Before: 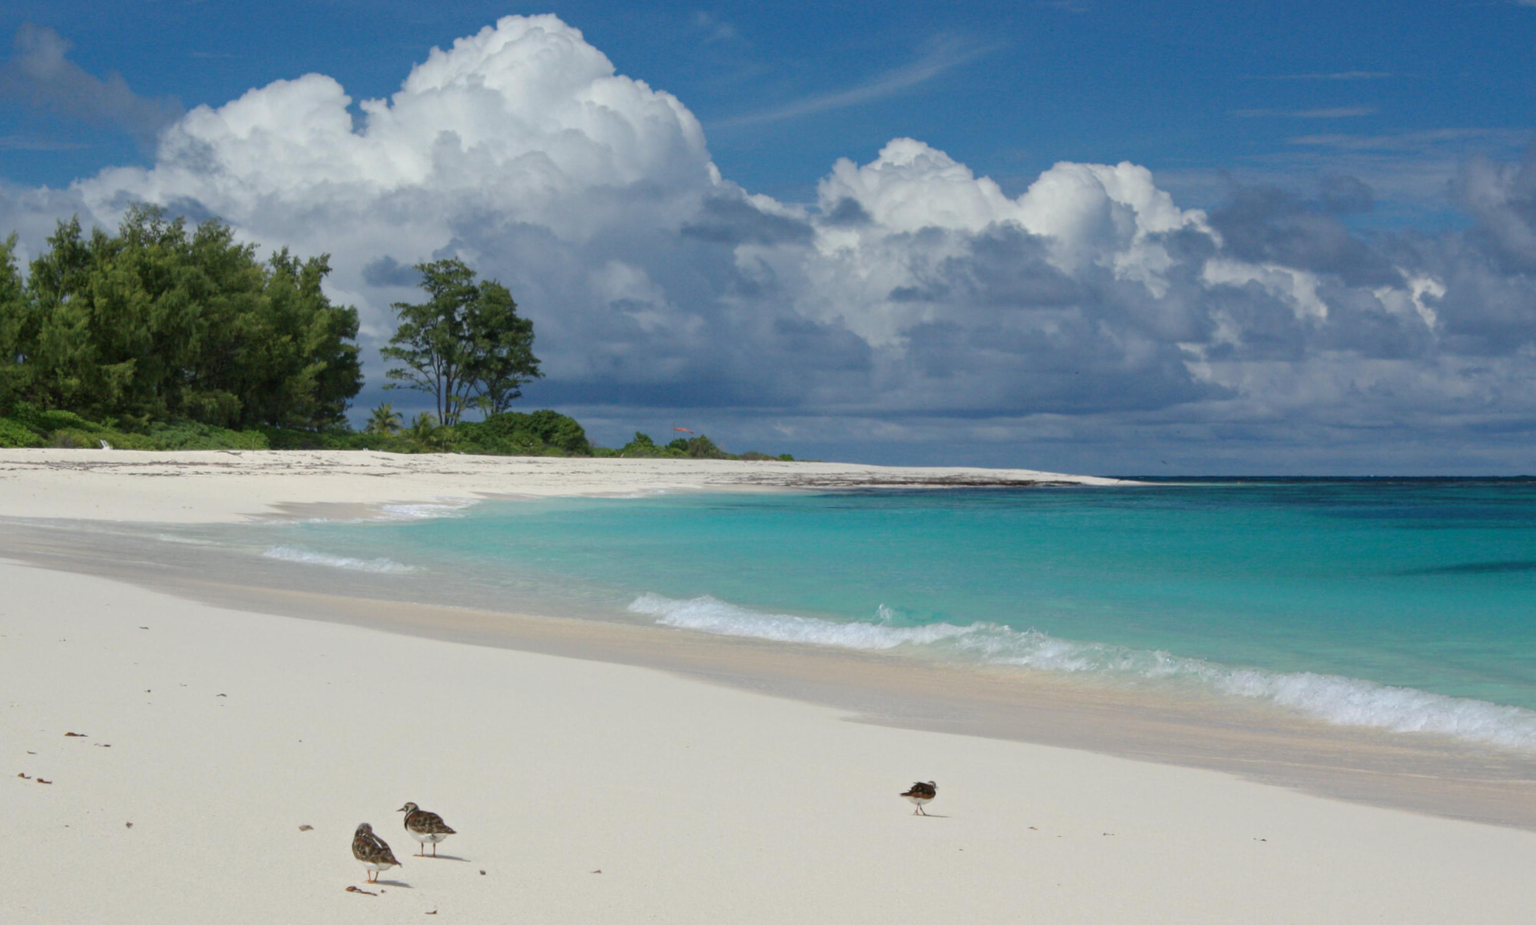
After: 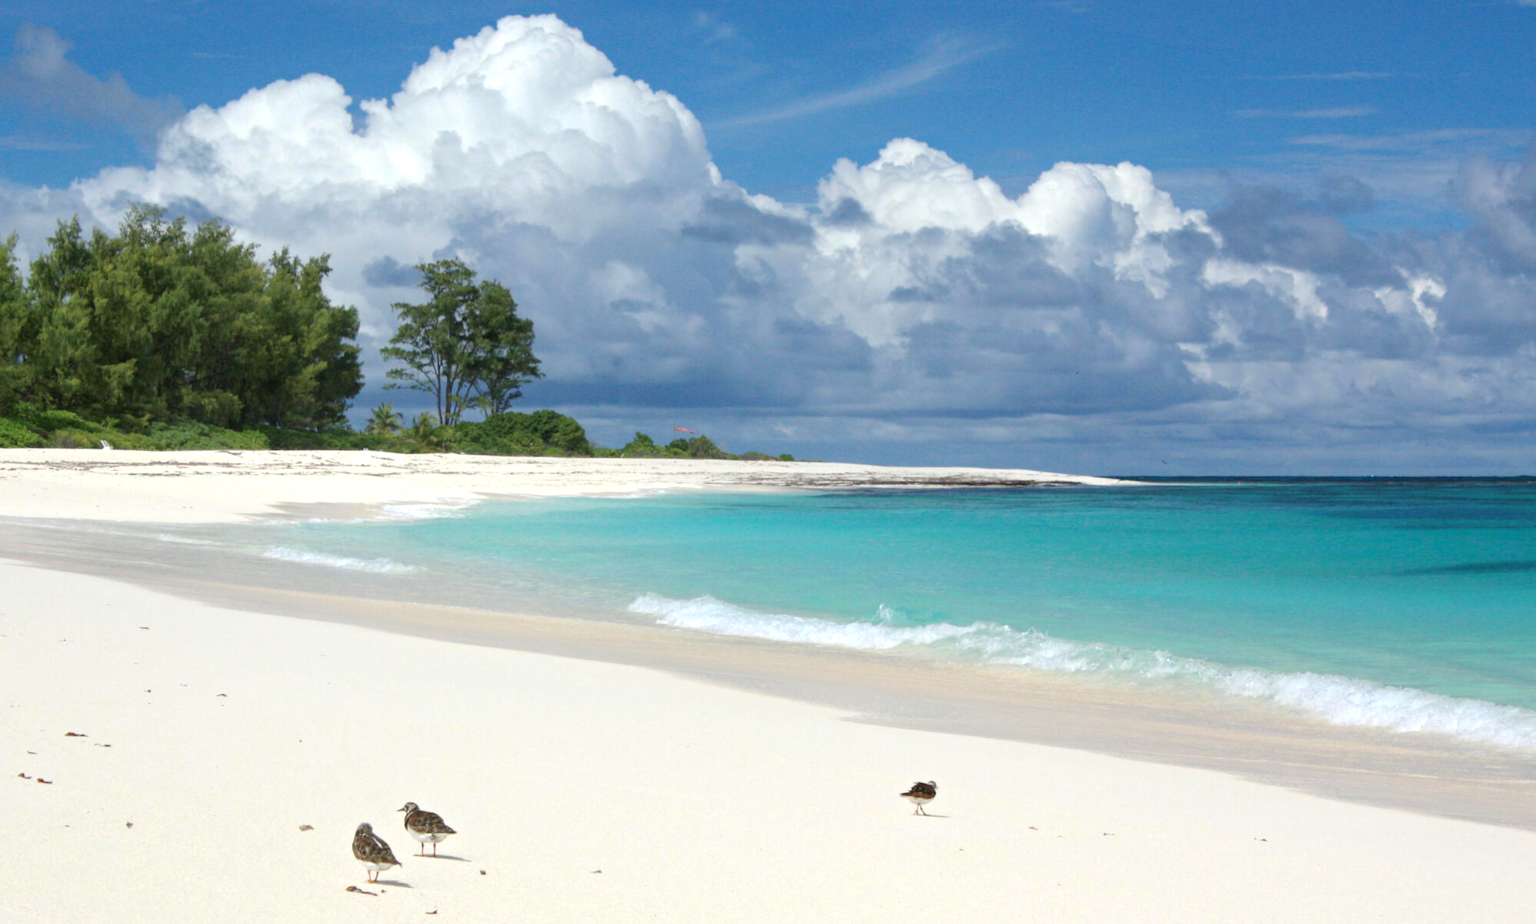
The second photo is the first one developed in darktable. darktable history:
exposure: exposure 0.666 EV, compensate highlight preservation false
